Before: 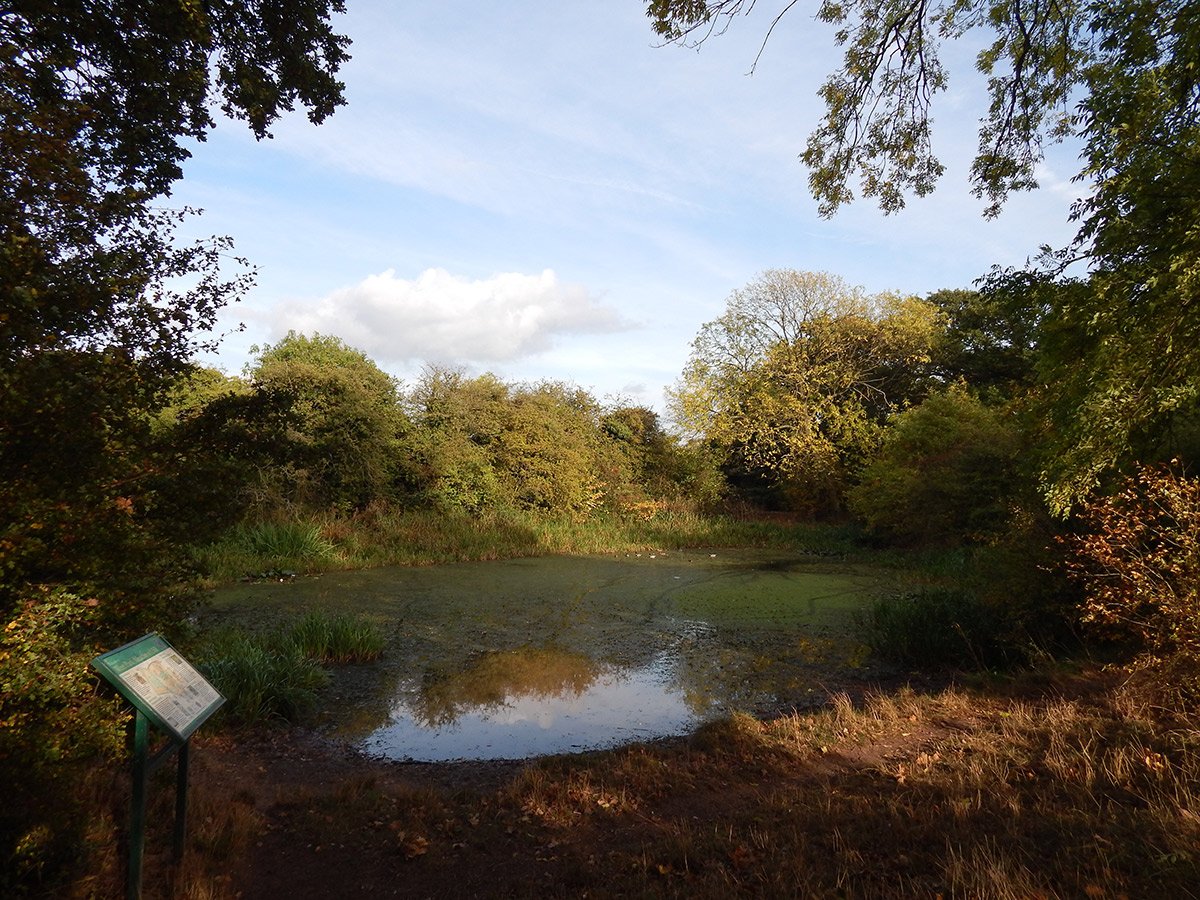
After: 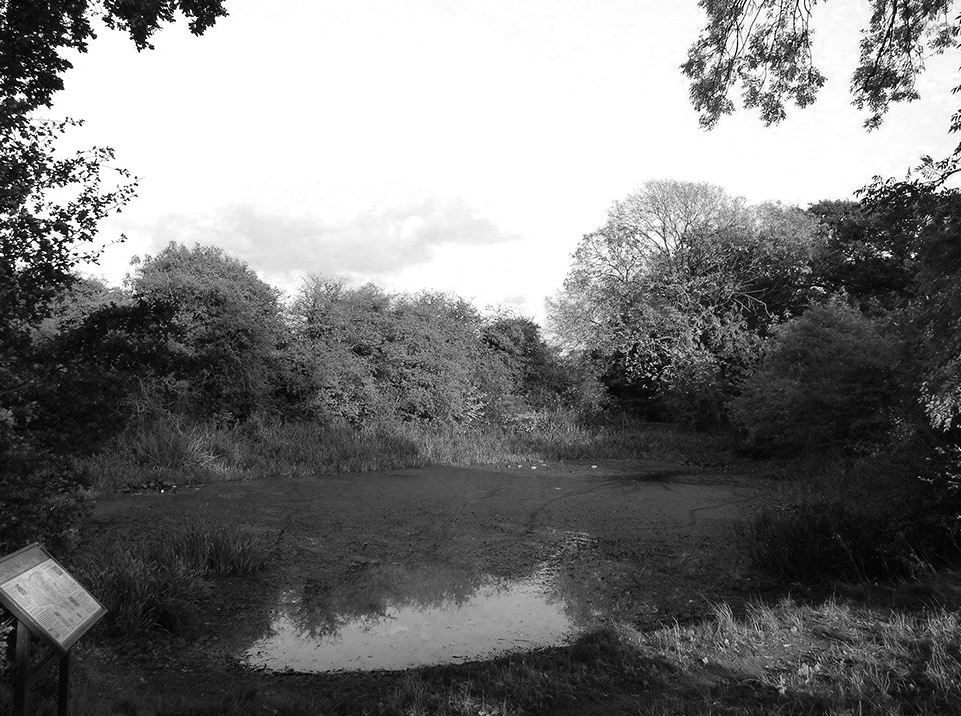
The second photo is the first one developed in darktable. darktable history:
crop and rotate: left 9.979%, top 9.986%, right 9.931%, bottom 10.424%
color zones: curves: ch0 [(0, 0.613) (0.01, 0.613) (0.245, 0.448) (0.498, 0.529) (0.642, 0.665) (0.879, 0.777) (0.99, 0.613)]; ch1 [(0, 0) (0.143, 0) (0.286, 0) (0.429, 0) (0.571, 0) (0.714, 0) (0.857, 0)]
